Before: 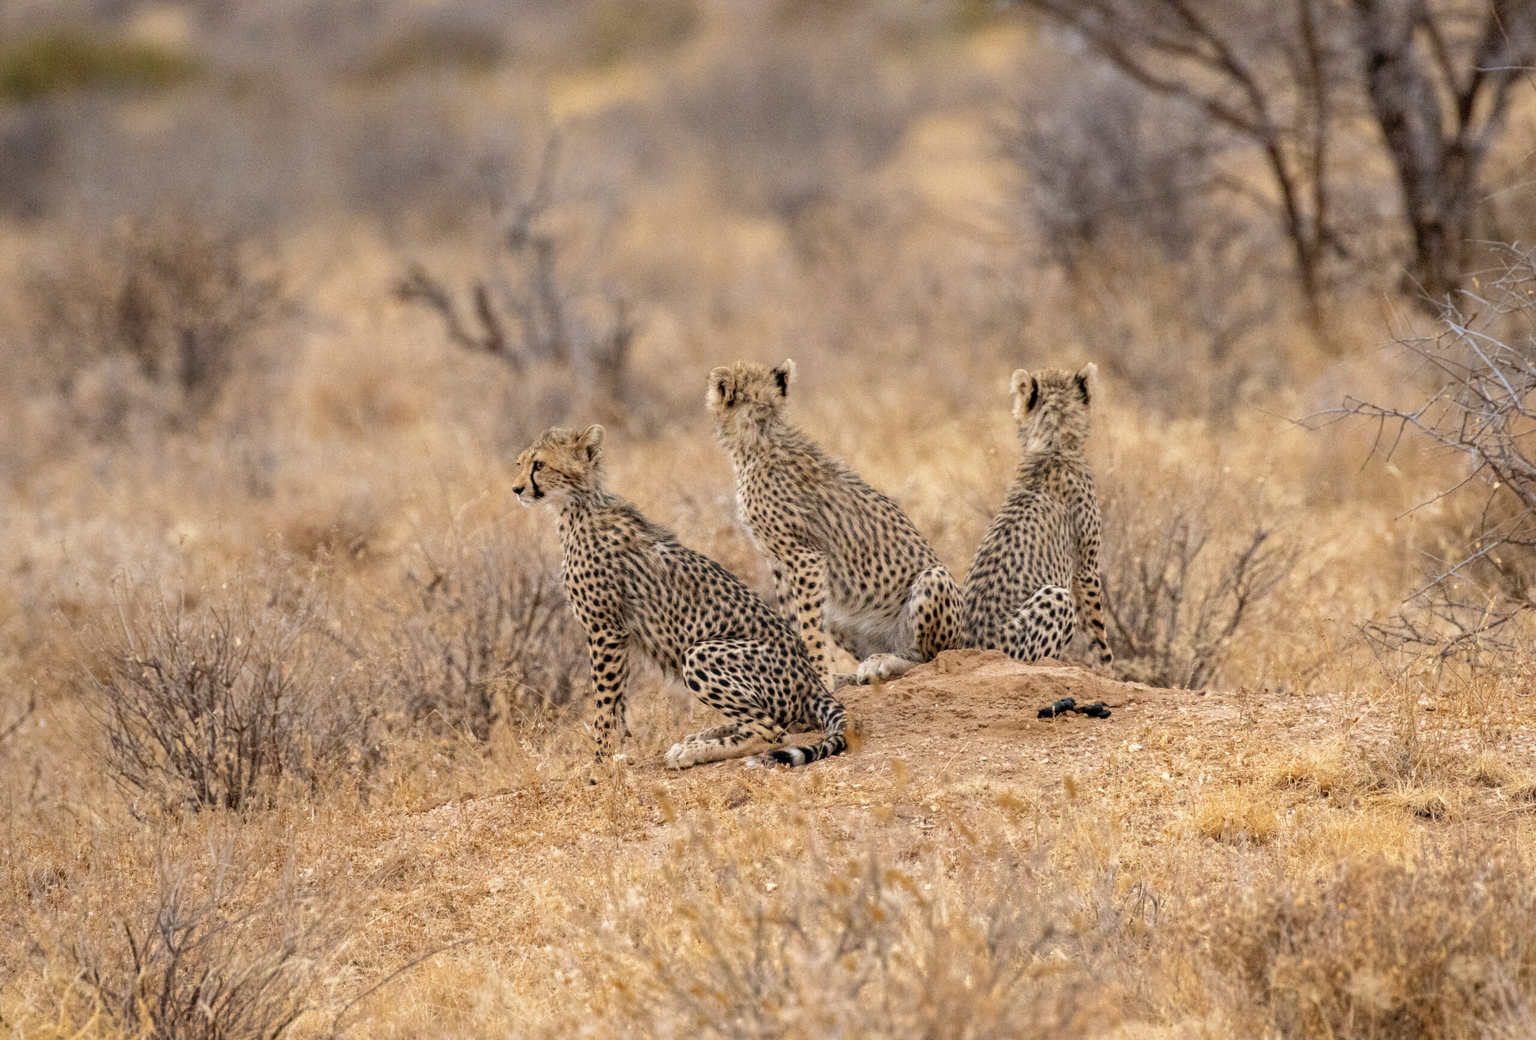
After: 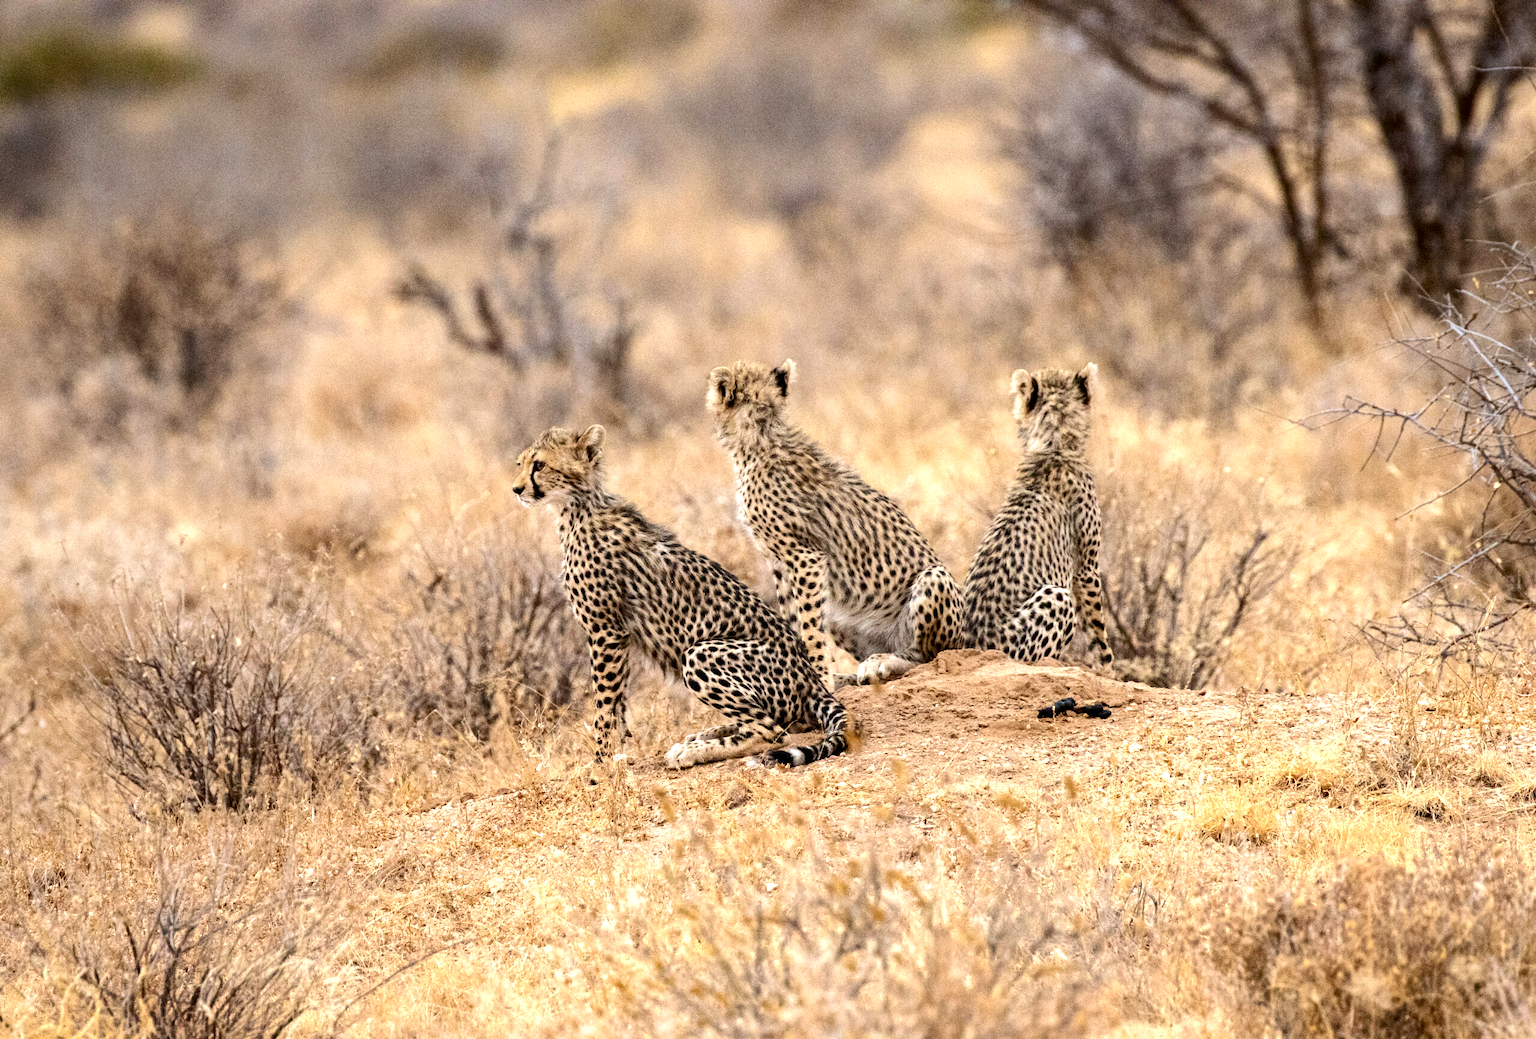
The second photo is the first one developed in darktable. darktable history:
tone curve: curves: ch0 [(0, 0) (0.003, 0.006) (0.011, 0.007) (0.025, 0.01) (0.044, 0.015) (0.069, 0.023) (0.1, 0.031) (0.136, 0.045) (0.177, 0.066) (0.224, 0.098) (0.277, 0.139) (0.335, 0.194) (0.399, 0.254) (0.468, 0.346) (0.543, 0.45) (0.623, 0.56) (0.709, 0.667) (0.801, 0.78) (0.898, 0.891) (1, 1)], color space Lab, independent channels, preserve colors none
tone equalizer: -8 EV -0.779 EV, -7 EV -0.691 EV, -6 EV -0.57 EV, -5 EV -0.406 EV, -3 EV 0.396 EV, -2 EV 0.6 EV, -1 EV 0.69 EV, +0 EV 0.741 EV
